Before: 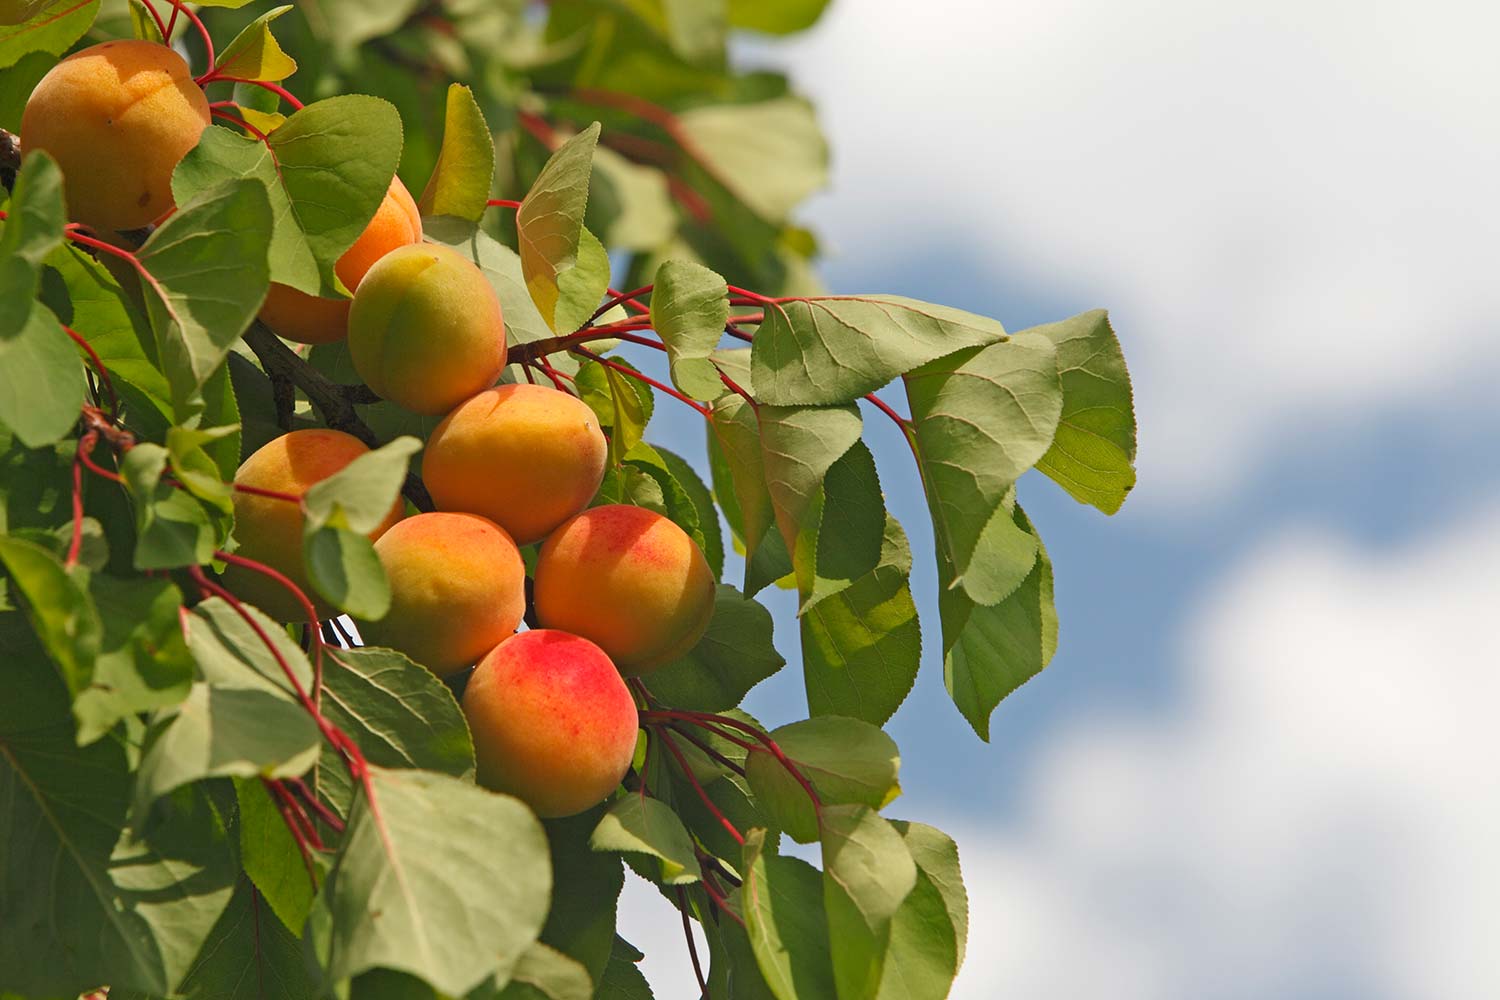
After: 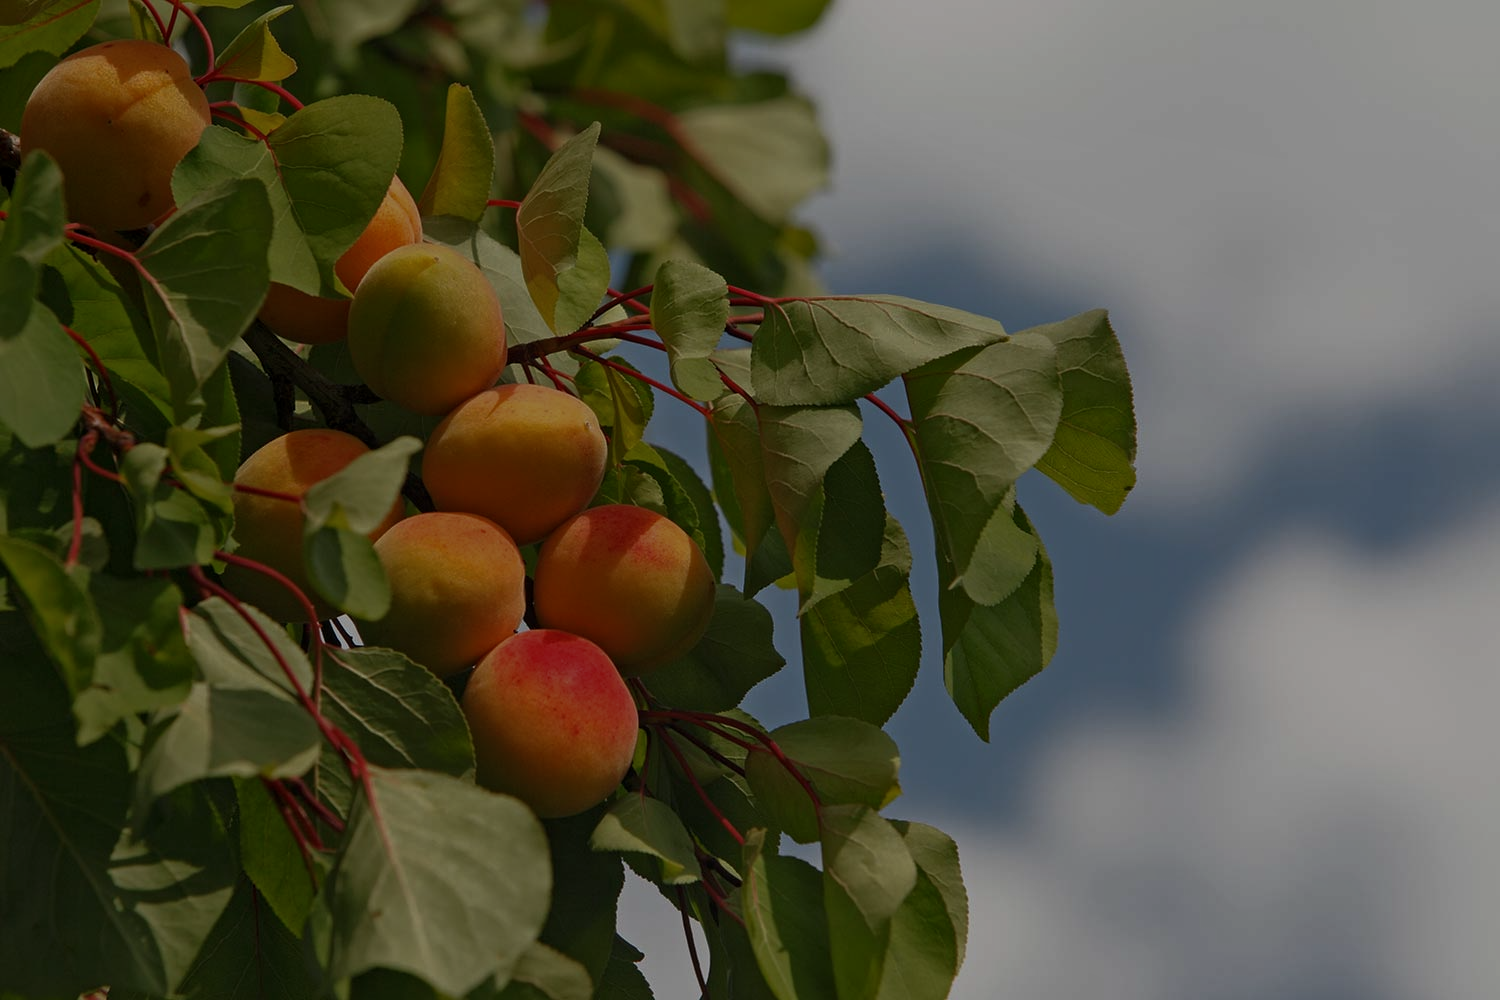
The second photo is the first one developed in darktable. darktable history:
local contrast: highlights 102%, shadows 99%, detail 119%, midtone range 0.2
tone equalizer: -8 EV -1.98 EV, -7 EV -1.99 EV, -6 EV -1.98 EV, -5 EV -1.99 EV, -4 EV -1.97 EV, -3 EV -1.97 EV, -2 EV -1.97 EV, -1 EV -1.61 EV, +0 EV -1.98 EV, edges refinement/feathering 500, mask exposure compensation -1.57 EV, preserve details no
